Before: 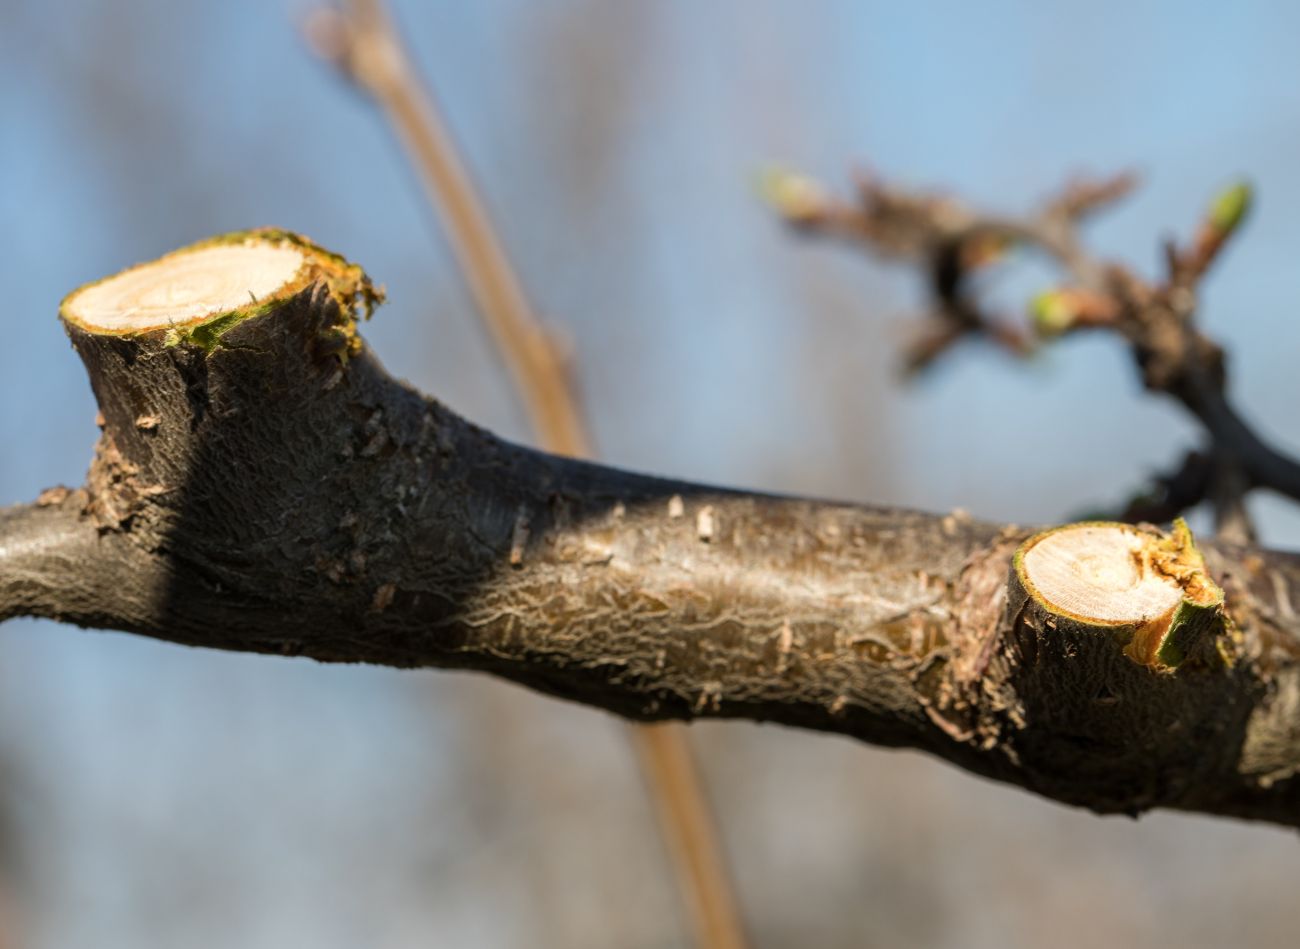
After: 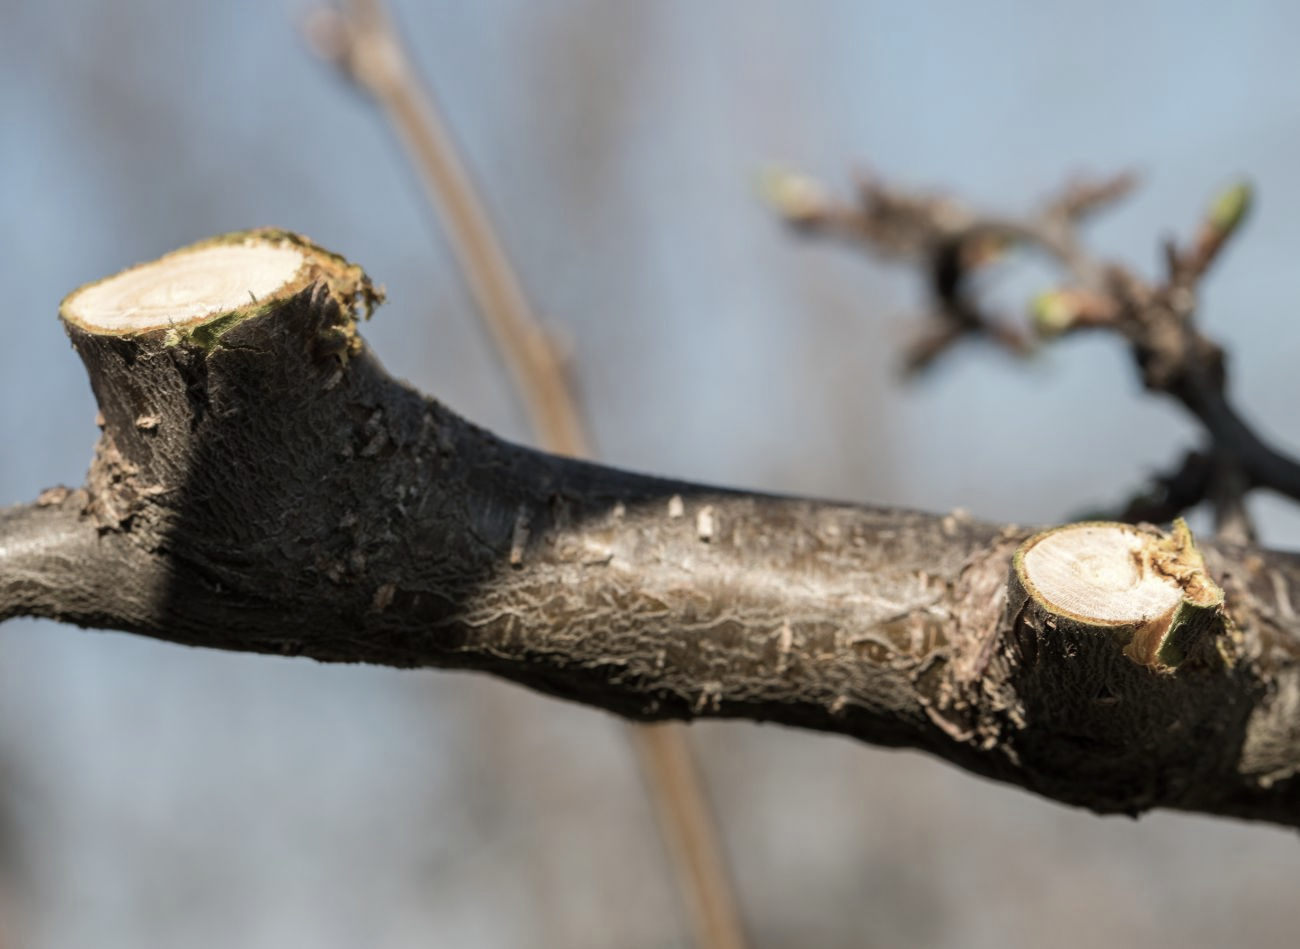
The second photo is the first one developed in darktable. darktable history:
color correction: highlights b* -0.005, saturation 0.604
tone equalizer: edges refinement/feathering 500, mask exposure compensation -1.57 EV, preserve details no
